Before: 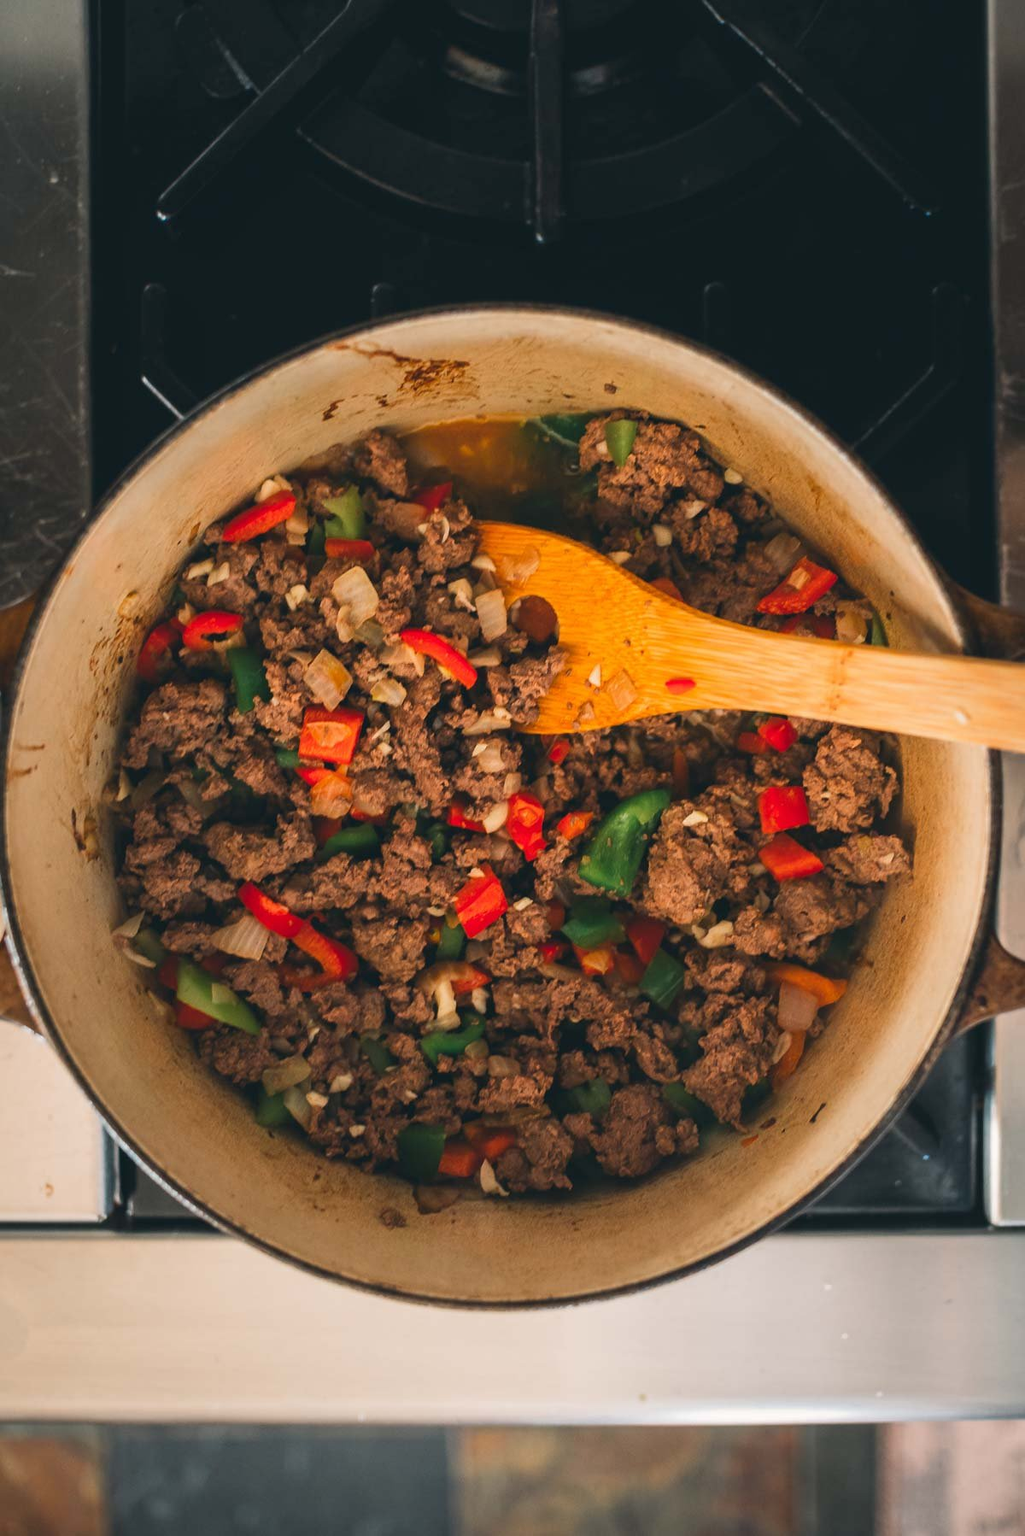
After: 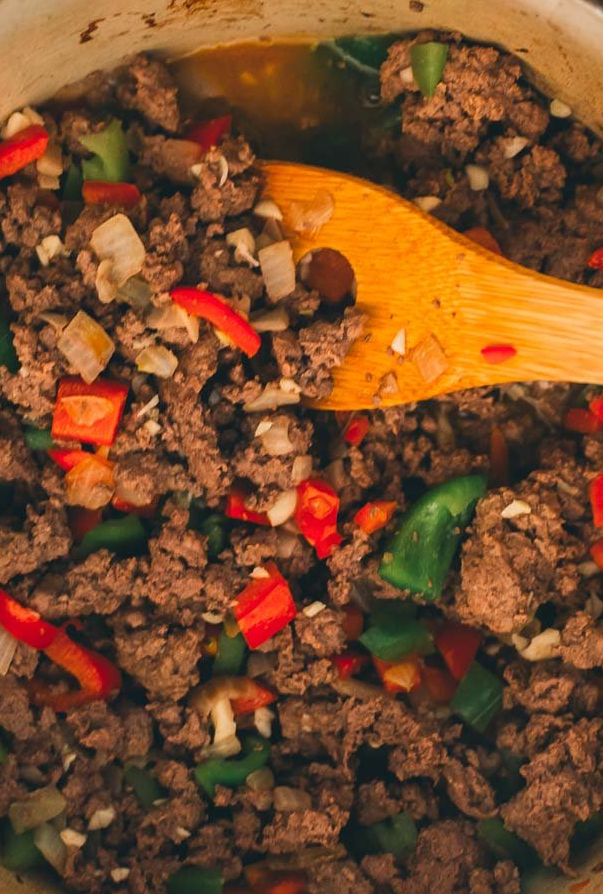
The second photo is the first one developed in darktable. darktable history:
crop: left 24.878%, top 25.01%, right 24.841%, bottom 25.23%
